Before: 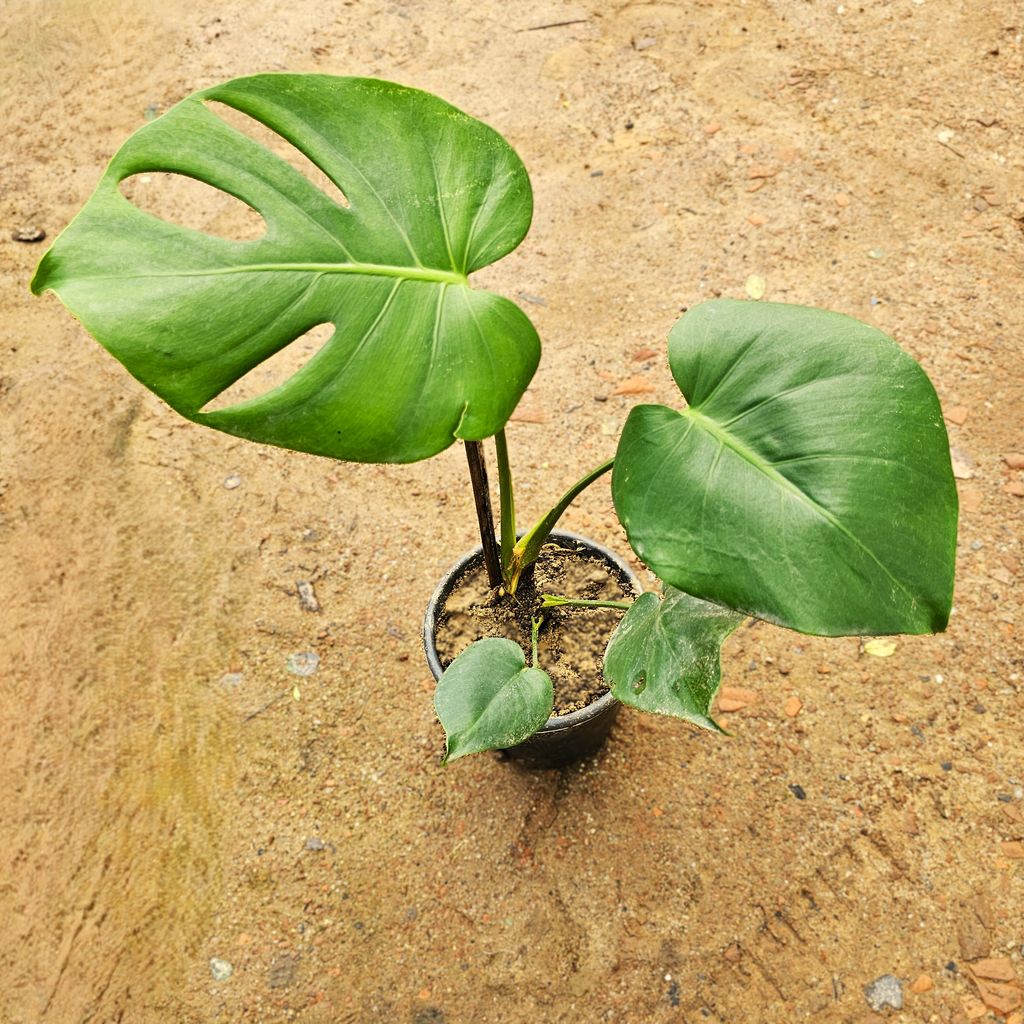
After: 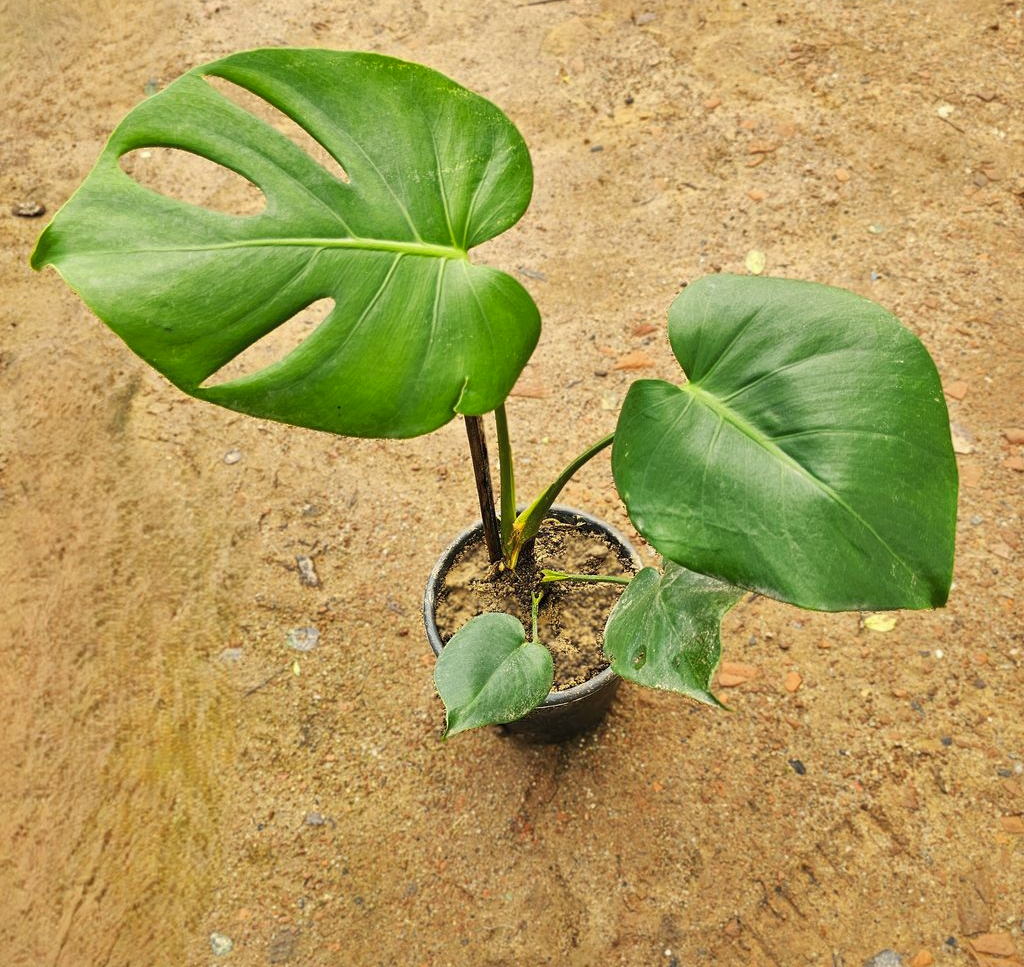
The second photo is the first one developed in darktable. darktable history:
crop and rotate: top 2.479%, bottom 3.018%
shadows and highlights: on, module defaults
